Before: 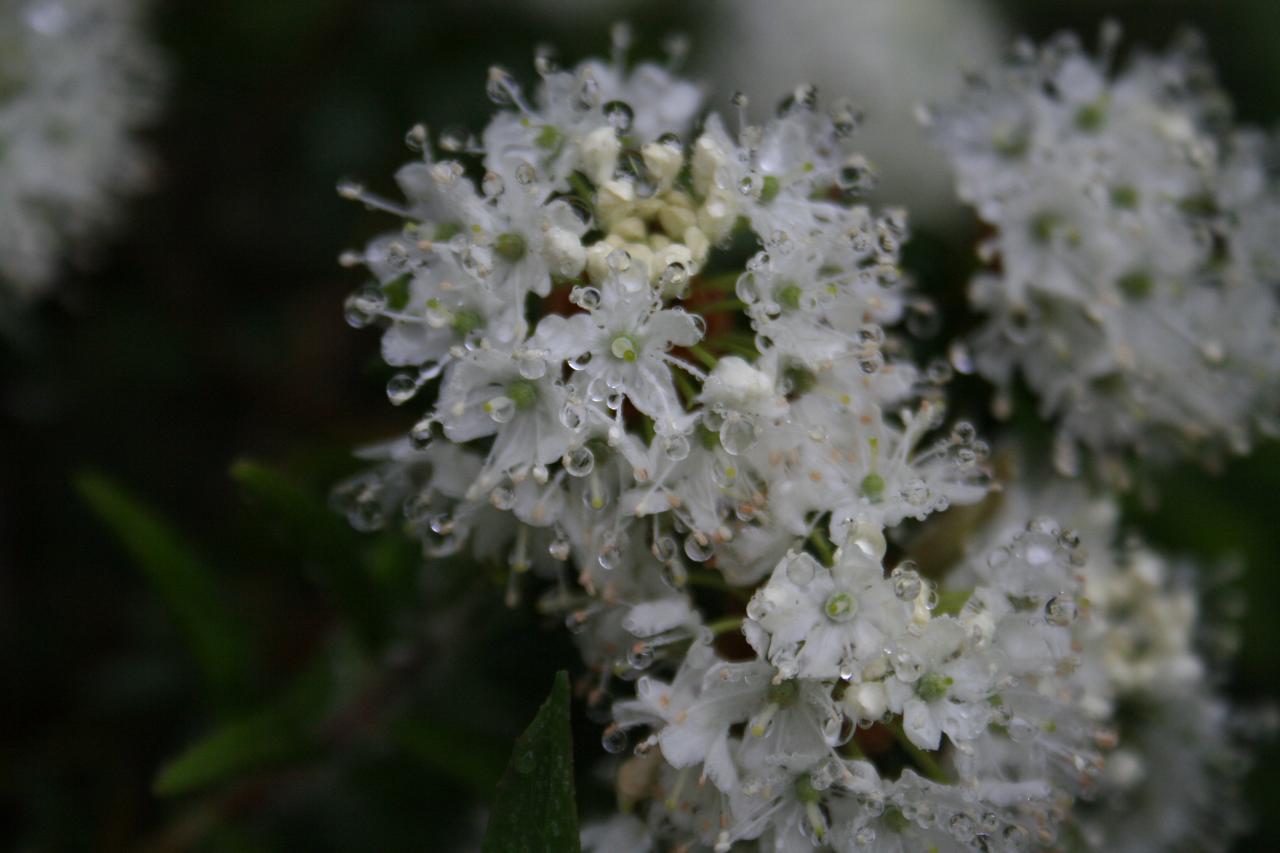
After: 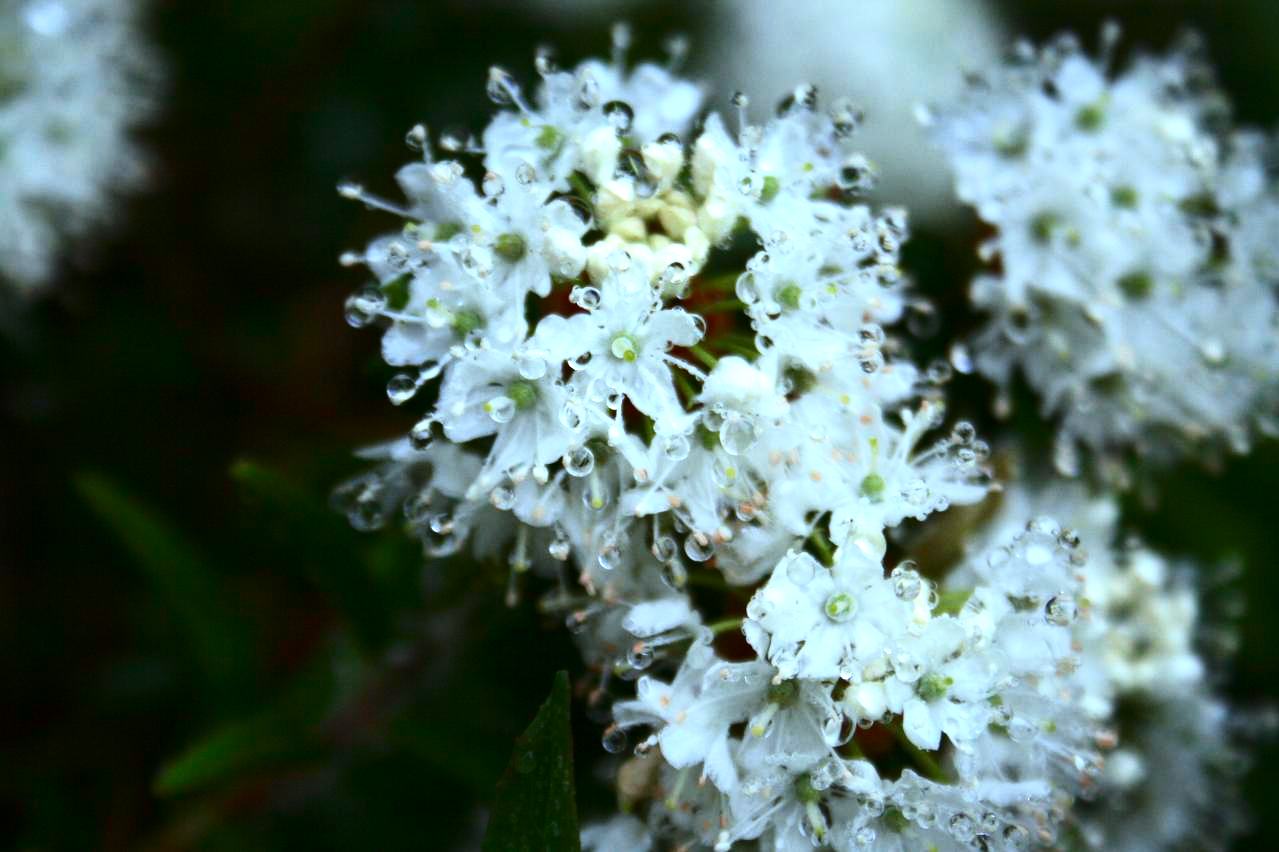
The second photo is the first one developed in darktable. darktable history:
crop: left 0.052%
exposure: black level correction 0, exposure 1.384 EV, compensate highlight preservation false
color correction: highlights a* -12.02, highlights b* -15.09
contrast brightness saturation: contrast 0.209, brightness -0.109, saturation 0.207
